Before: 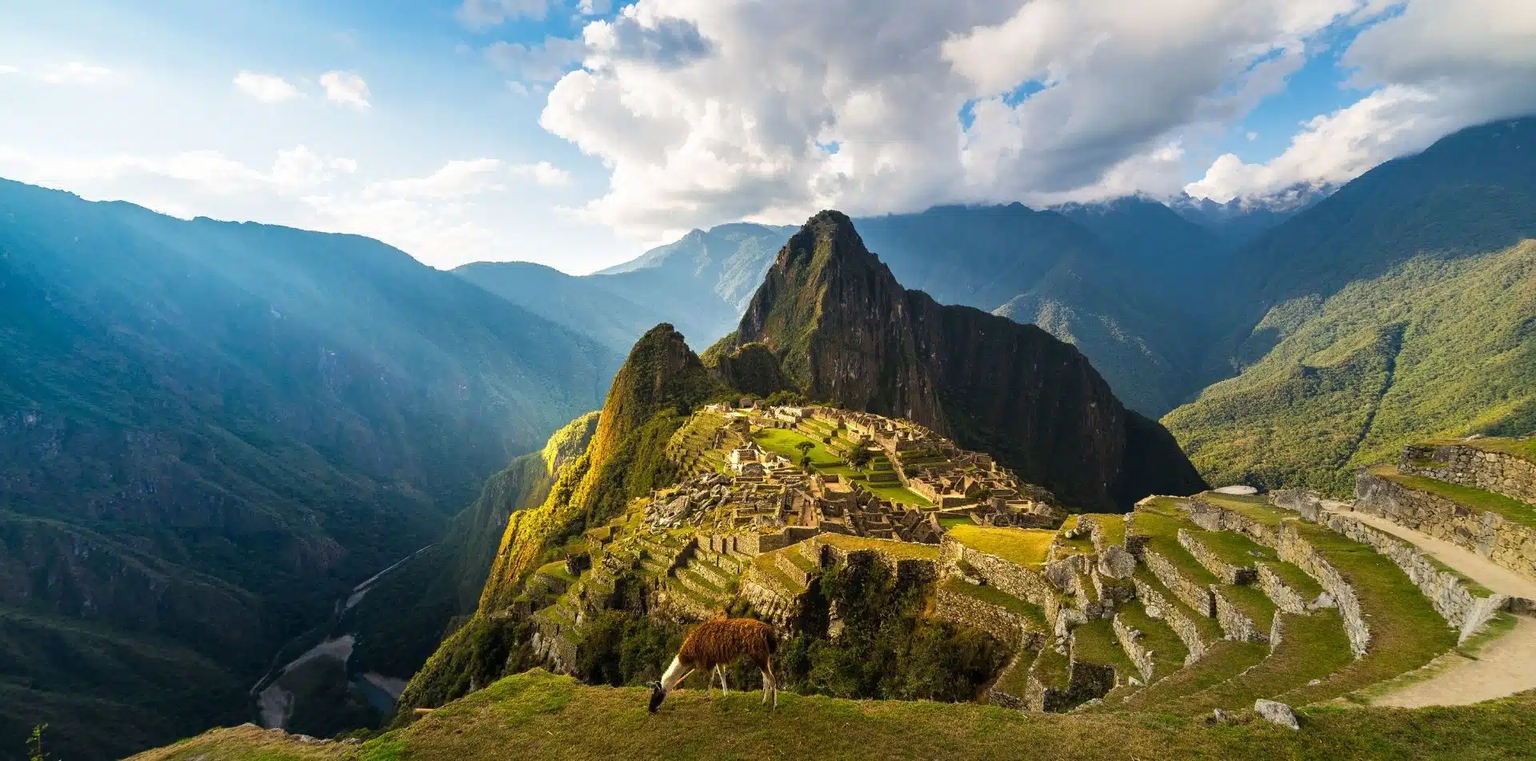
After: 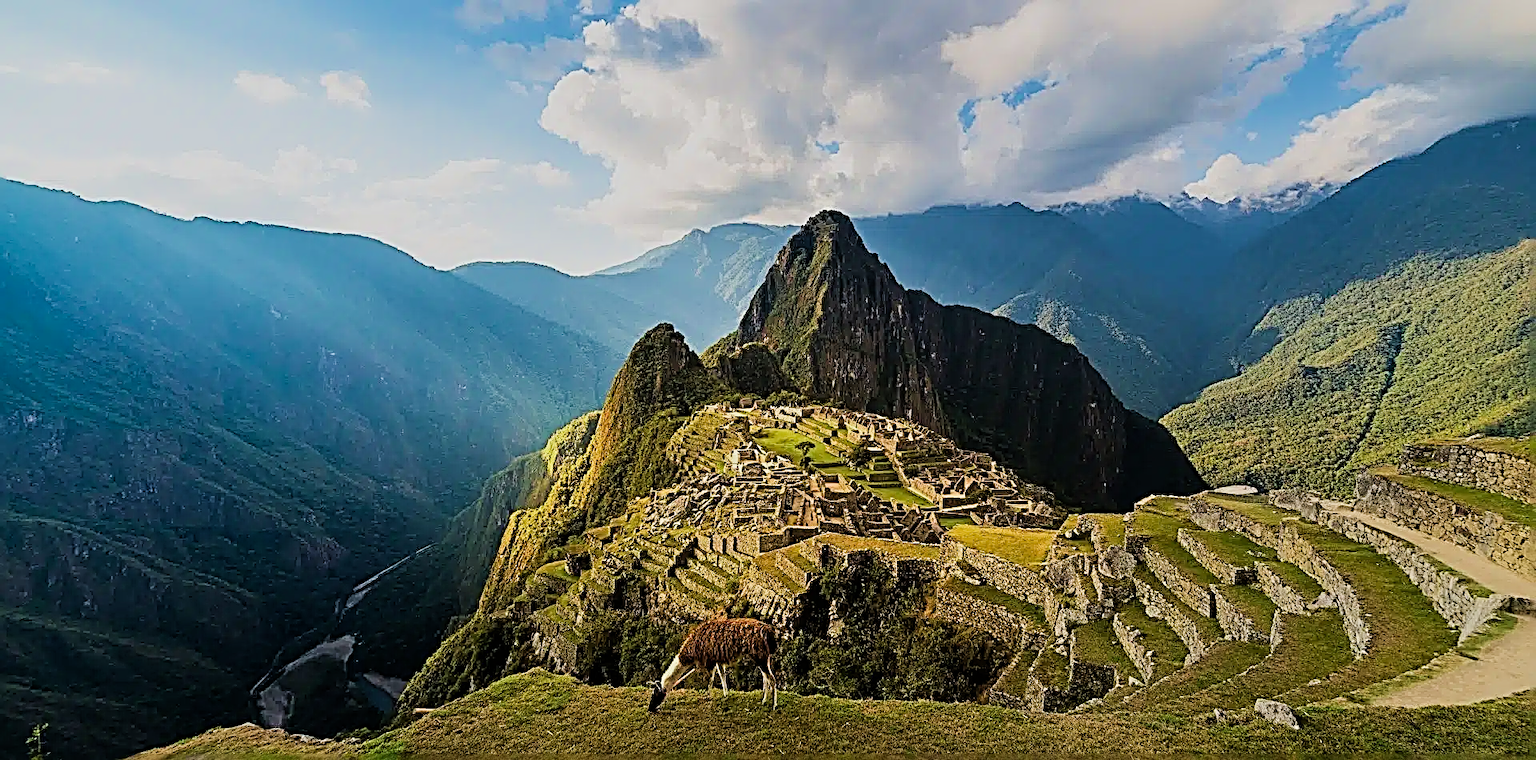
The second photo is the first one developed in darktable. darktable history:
filmic rgb: black relative exposure -7.65 EV, white relative exposure 4.56 EV, hardness 3.61
velvia: on, module defaults
sharpen: radius 3.158, amount 1.731
